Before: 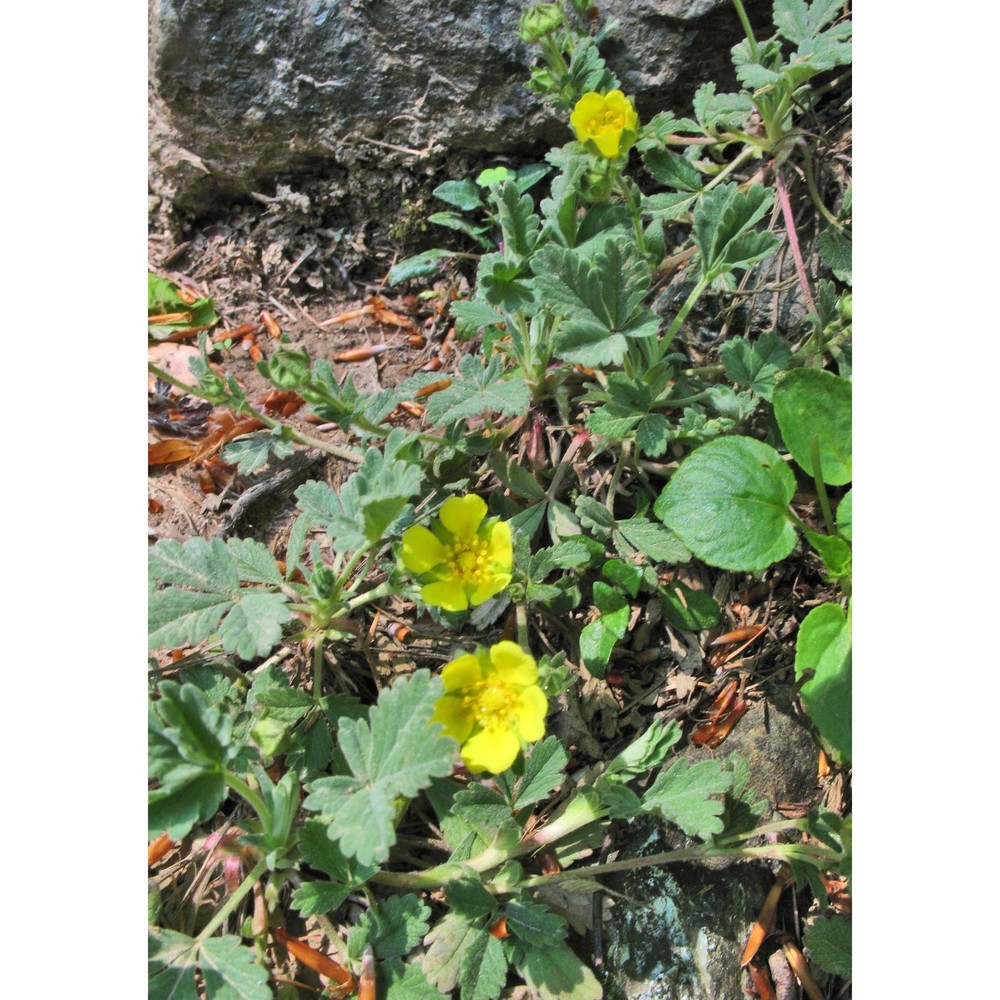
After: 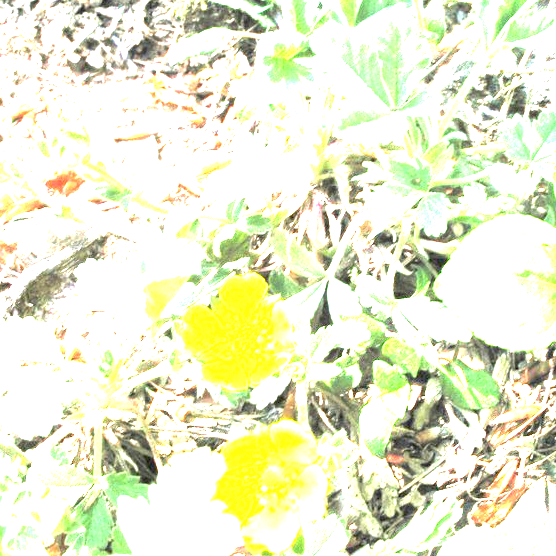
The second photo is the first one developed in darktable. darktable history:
exposure: black level correction 0, exposure 3.998 EV, compensate highlight preservation false
crop and rotate: left 22.02%, top 22.142%, right 22.321%, bottom 22.193%
